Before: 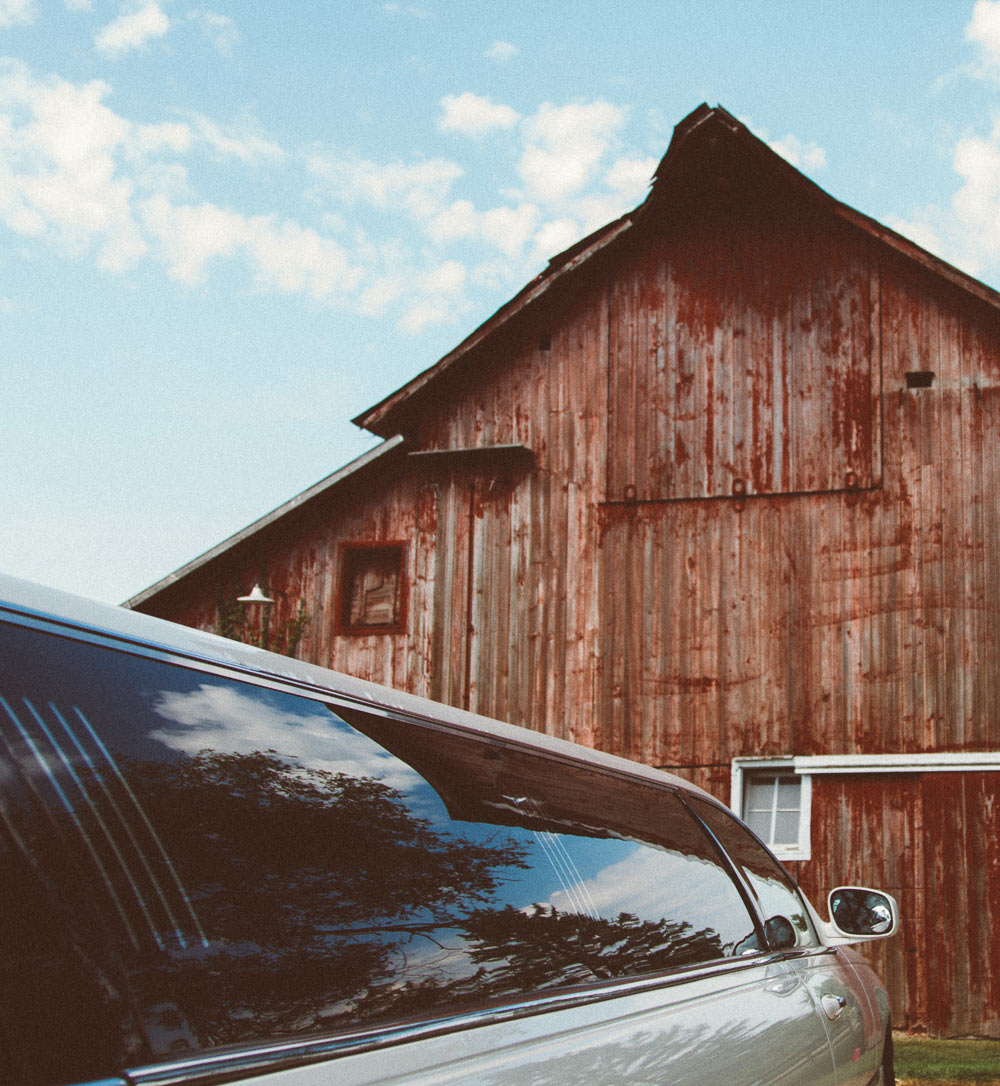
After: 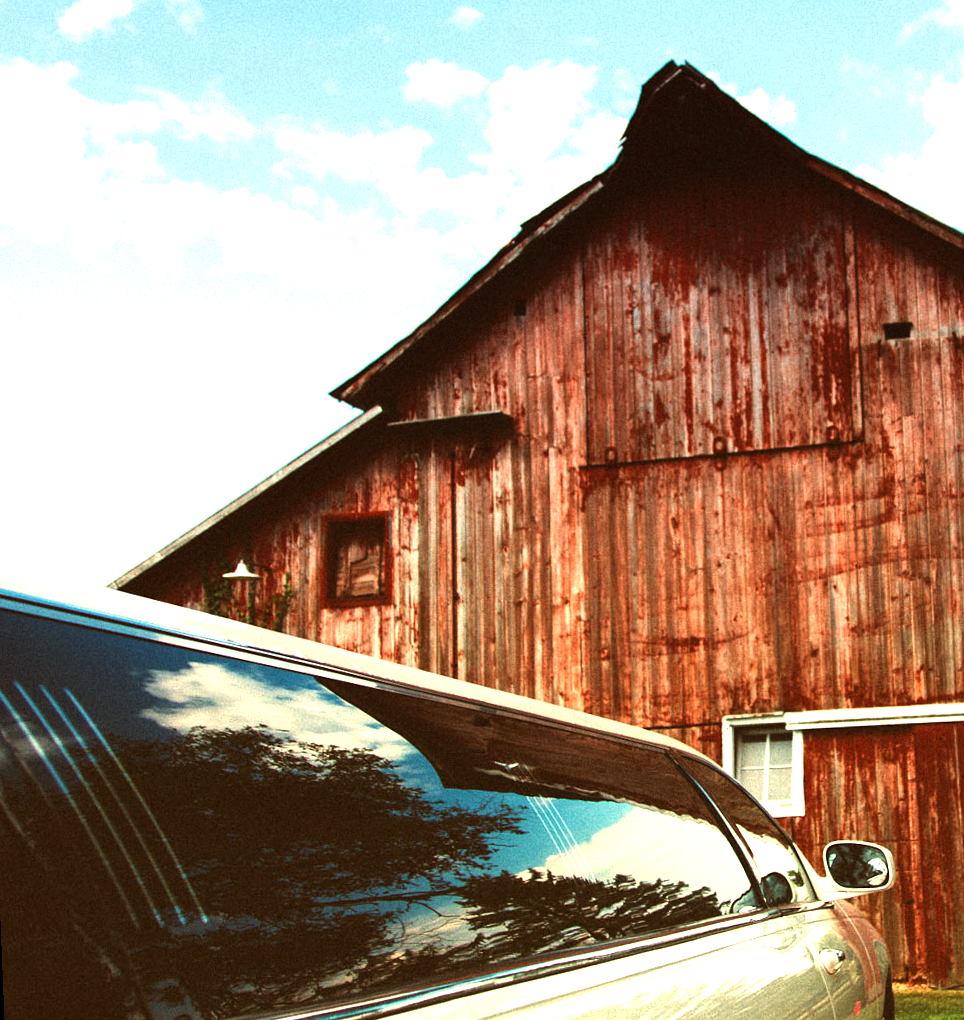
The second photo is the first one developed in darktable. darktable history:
rotate and perspective: rotation -2.12°, lens shift (vertical) 0.009, lens shift (horizontal) -0.008, automatic cropping original format, crop left 0.036, crop right 0.964, crop top 0.05, crop bottom 0.959
exposure: black level correction 0, exposure 1 EV, compensate exposure bias true, compensate highlight preservation false
graduated density: hue 238.83°, saturation 50%
color balance: mode lift, gamma, gain (sRGB), lift [1.014, 0.966, 0.918, 0.87], gamma [0.86, 0.734, 0.918, 0.976], gain [1.063, 1.13, 1.063, 0.86]
